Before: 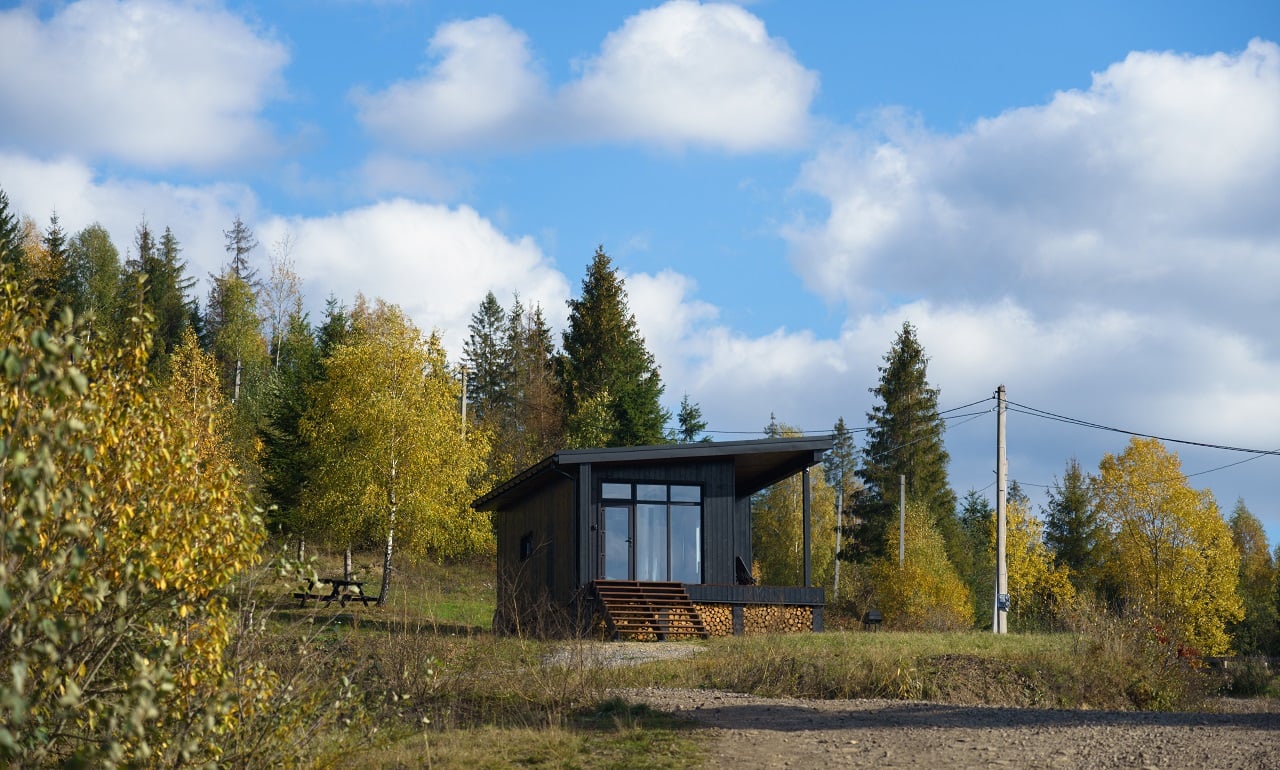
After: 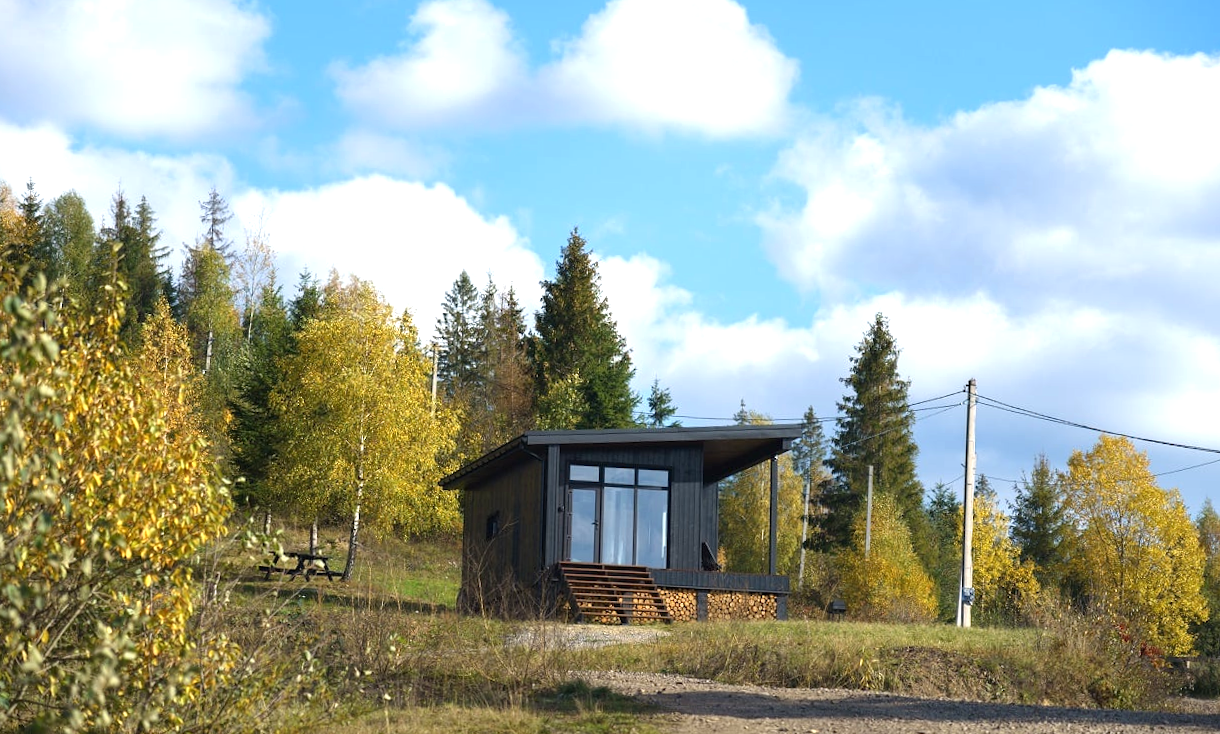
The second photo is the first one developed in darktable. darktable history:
exposure: black level correction 0, exposure 0.68 EV, compensate exposure bias true, compensate highlight preservation false
crop and rotate: angle -1.69°
